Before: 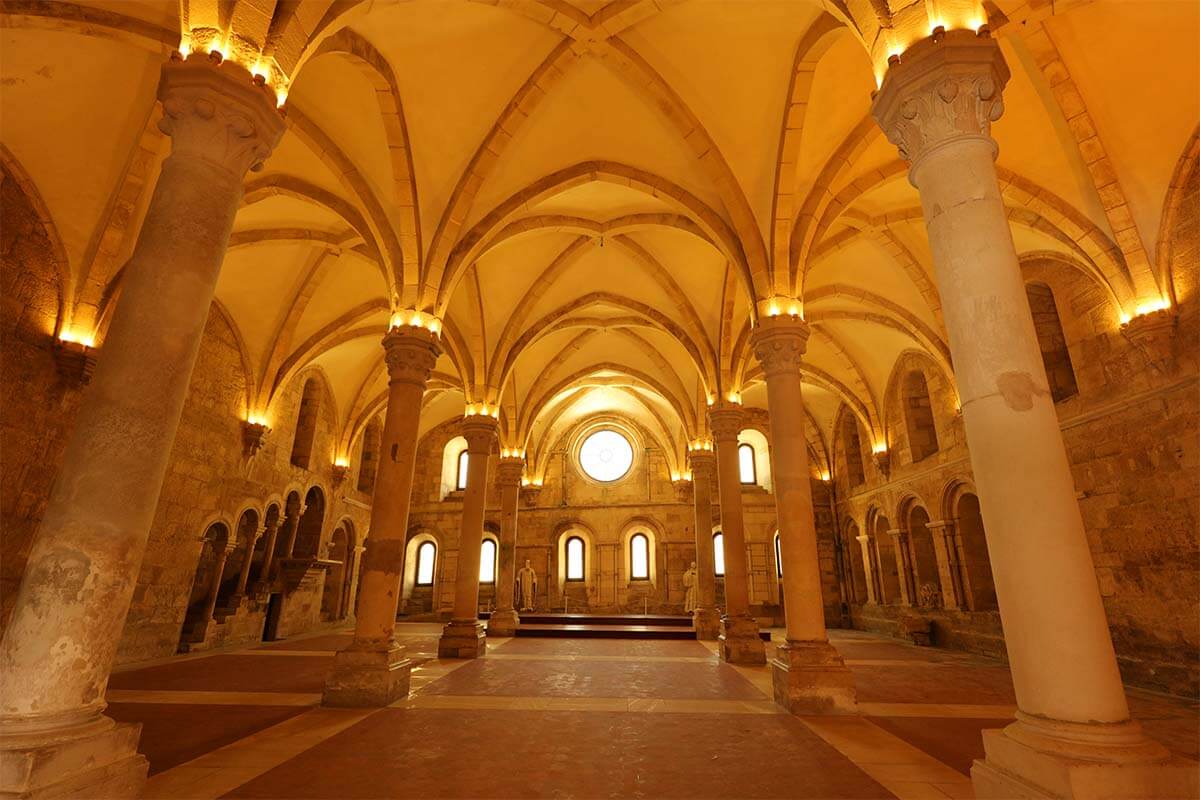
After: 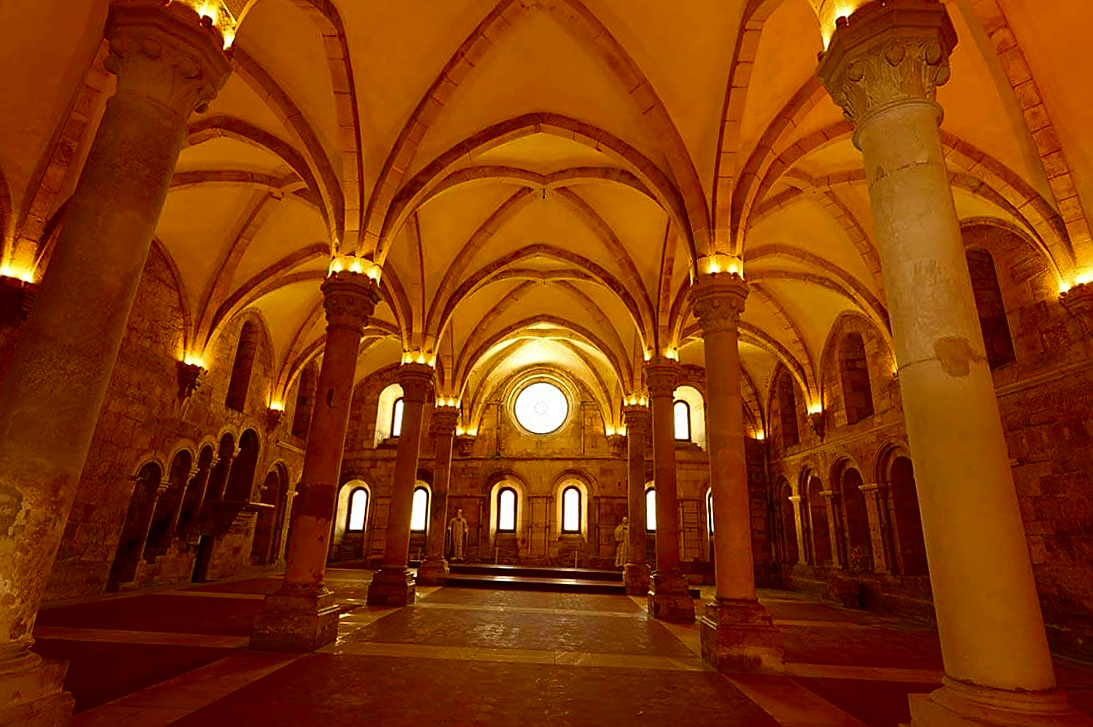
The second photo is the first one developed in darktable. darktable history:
crop and rotate: angle -1.83°, left 3.154%, top 3.936%, right 1.432%, bottom 0.769%
sharpen: on, module defaults
contrast brightness saturation: contrast 0.126, brightness -0.224, saturation 0.142
